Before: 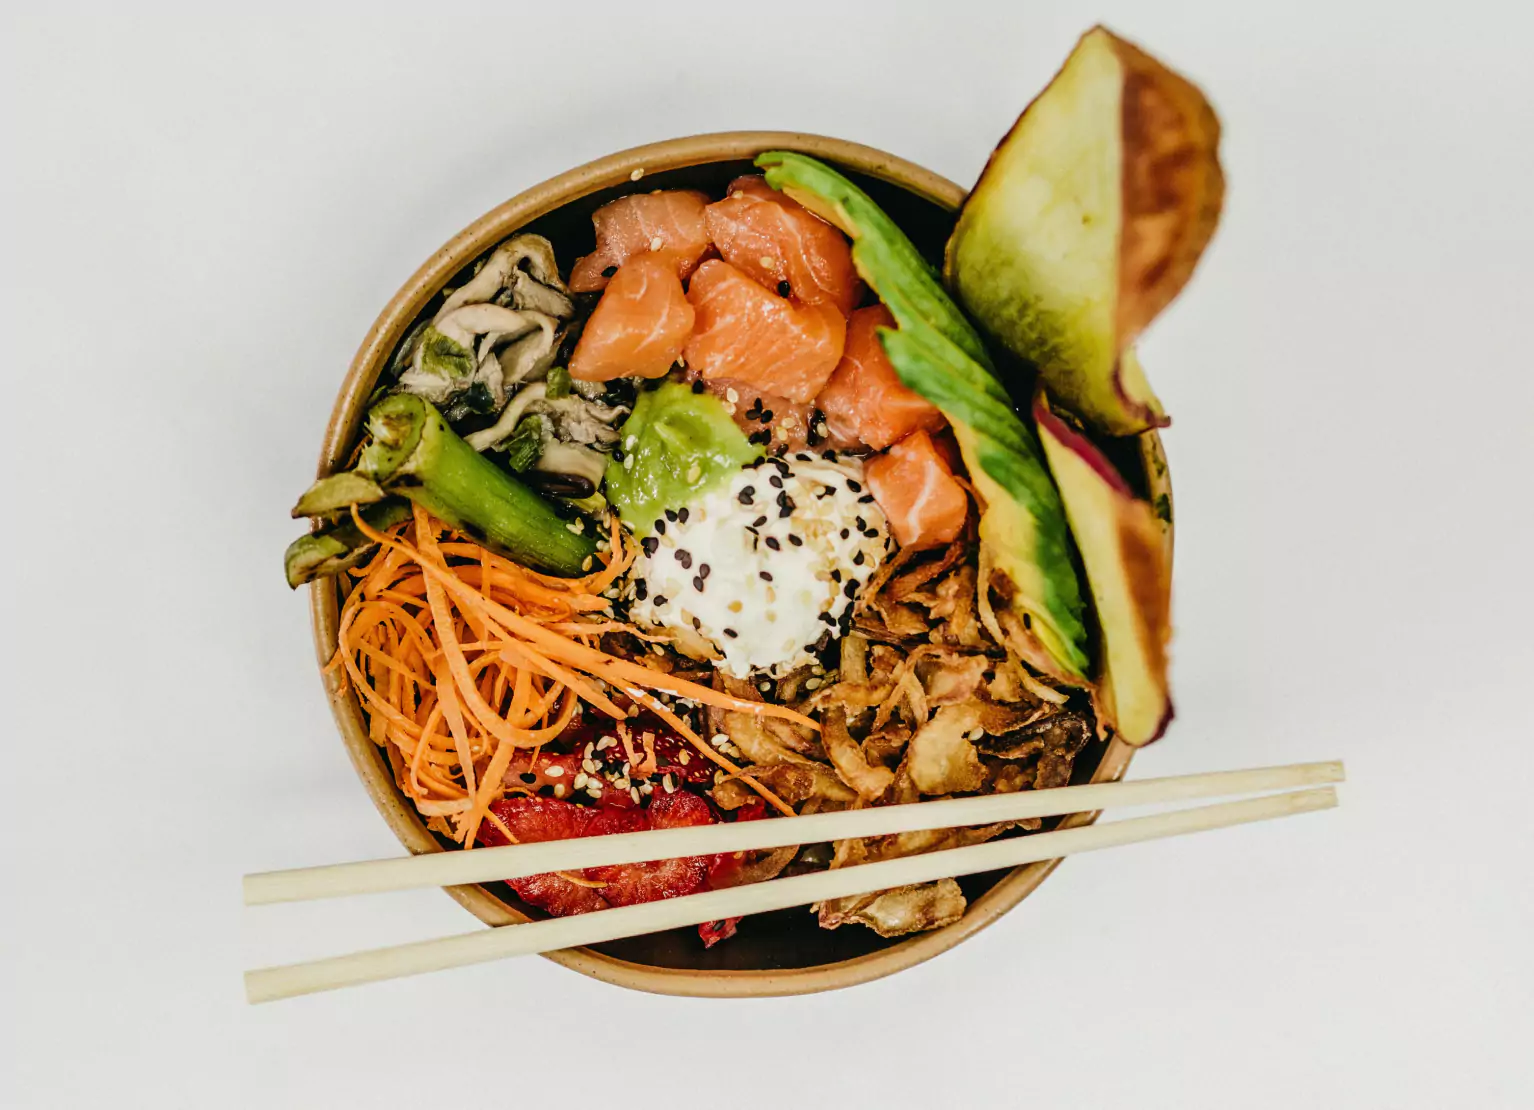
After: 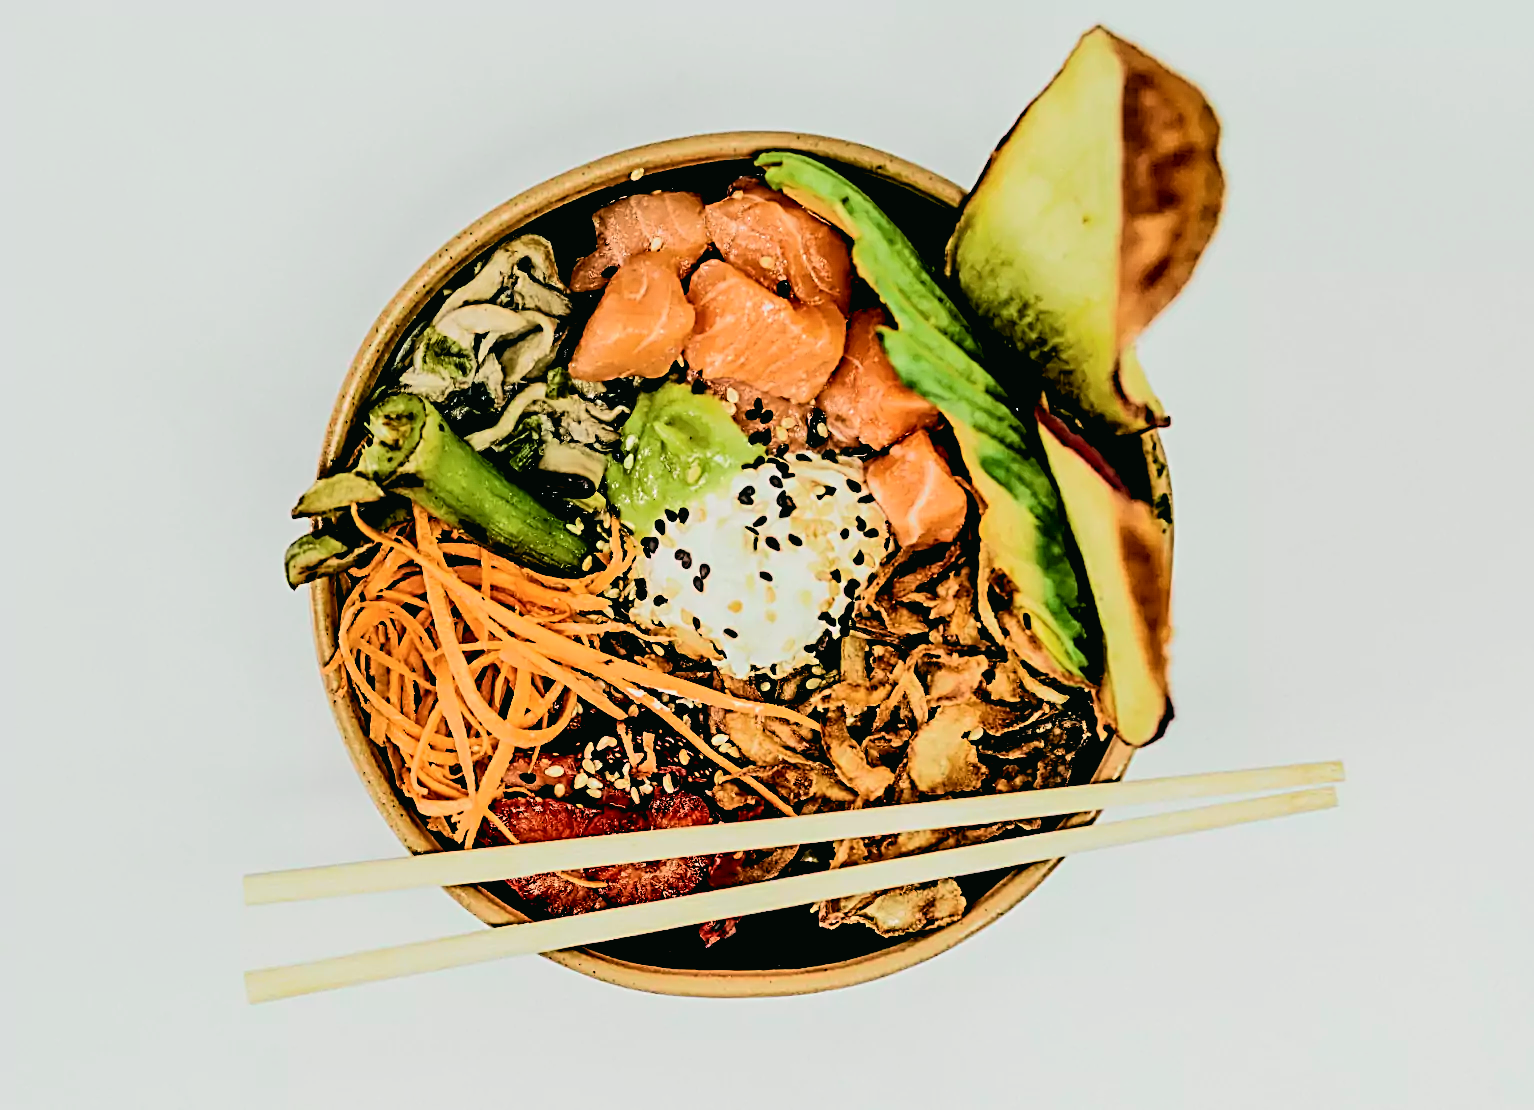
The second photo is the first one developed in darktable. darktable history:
sharpen: radius 3.025, amount 0.757
rgb levels: levels [[0.034, 0.472, 0.904], [0, 0.5, 1], [0, 0.5, 1]]
tone curve: curves: ch0 [(0, 0.017) (0.091, 0.046) (0.298, 0.287) (0.439, 0.482) (0.64, 0.729) (0.785, 0.817) (0.995, 0.917)]; ch1 [(0, 0) (0.384, 0.365) (0.463, 0.447) (0.486, 0.474) (0.503, 0.497) (0.526, 0.52) (0.555, 0.564) (0.578, 0.595) (0.638, 0.644) (0.766, 0.773) (1, 1)]; ch2 [(0, 0) (0.374, 0.344) (0.449, 0.434) (0.501, 0.501) (0.528, 0.519) (0.569, 0.589) (0.61, 0.646) (0.666, 0.688) (1, 1)], color space Lab, independent channels, preserve colors none
